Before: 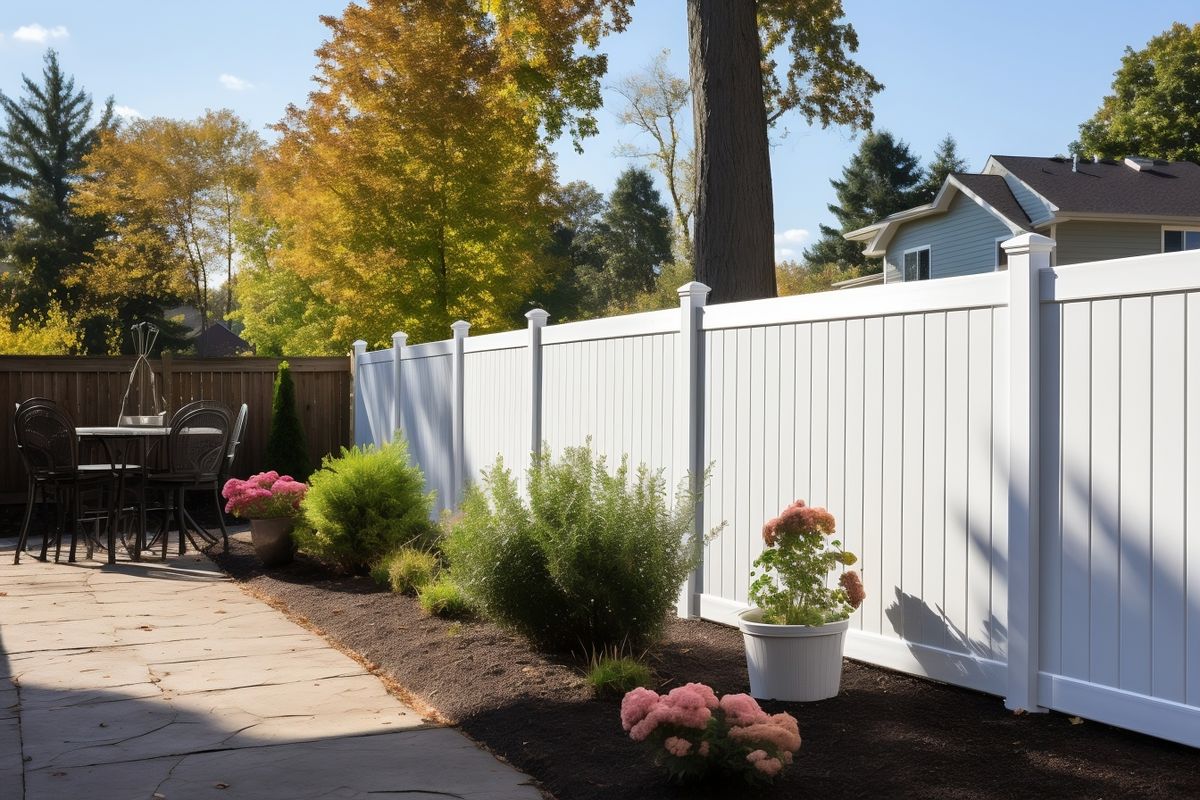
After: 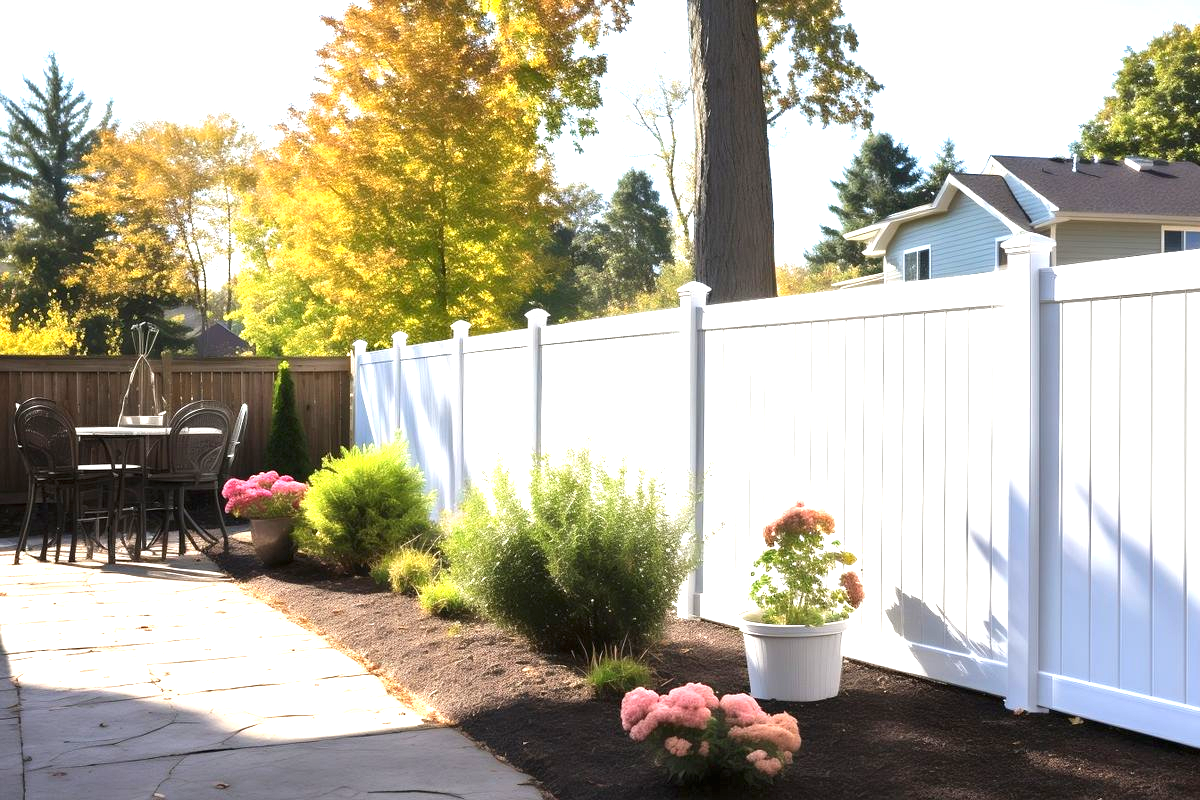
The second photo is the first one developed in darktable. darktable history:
exposure: black level correction 0, exposure 1.483 EV, compensate highlight preservation false
